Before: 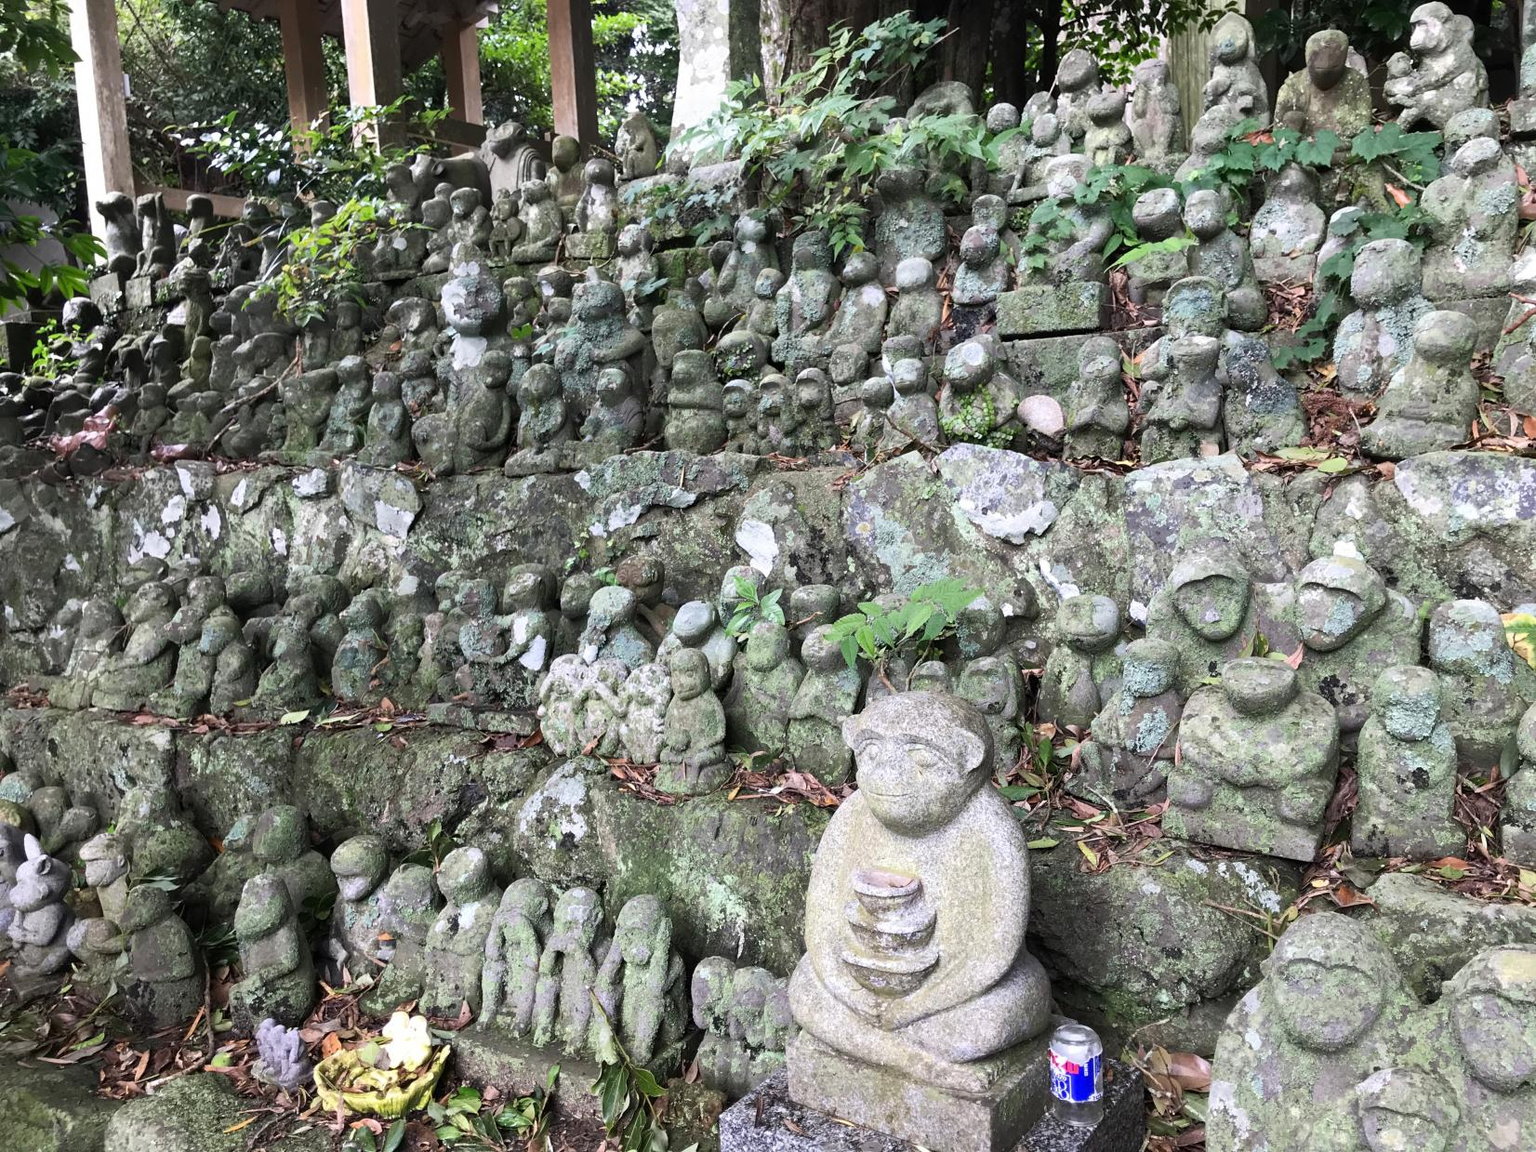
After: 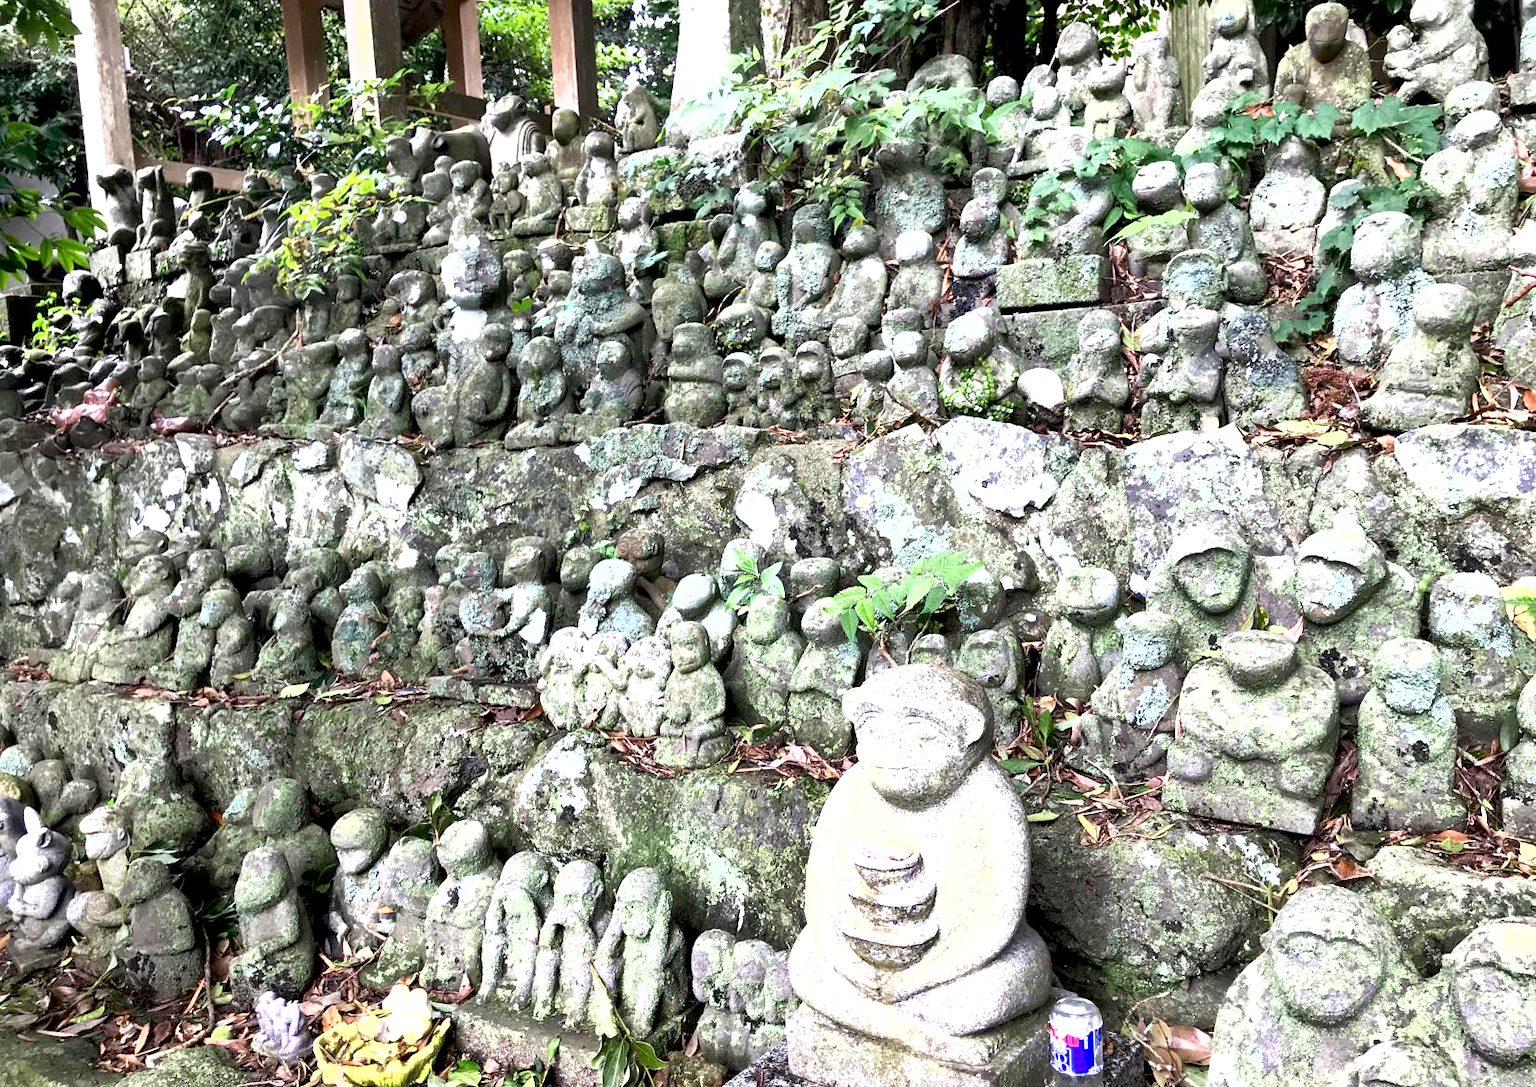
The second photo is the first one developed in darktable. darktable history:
shadows and highlights: low approximation 0.01, soften with gaussian
exposure: black level correction 0.008, exposure 0.979 EV, compensate highlight preservation false
crop and rotate: top 2.479%, bottom 3.018%
local contrast: mode bilateral grid, contrast 20, coarseness 50, detail 120%, midtone range 0.2
